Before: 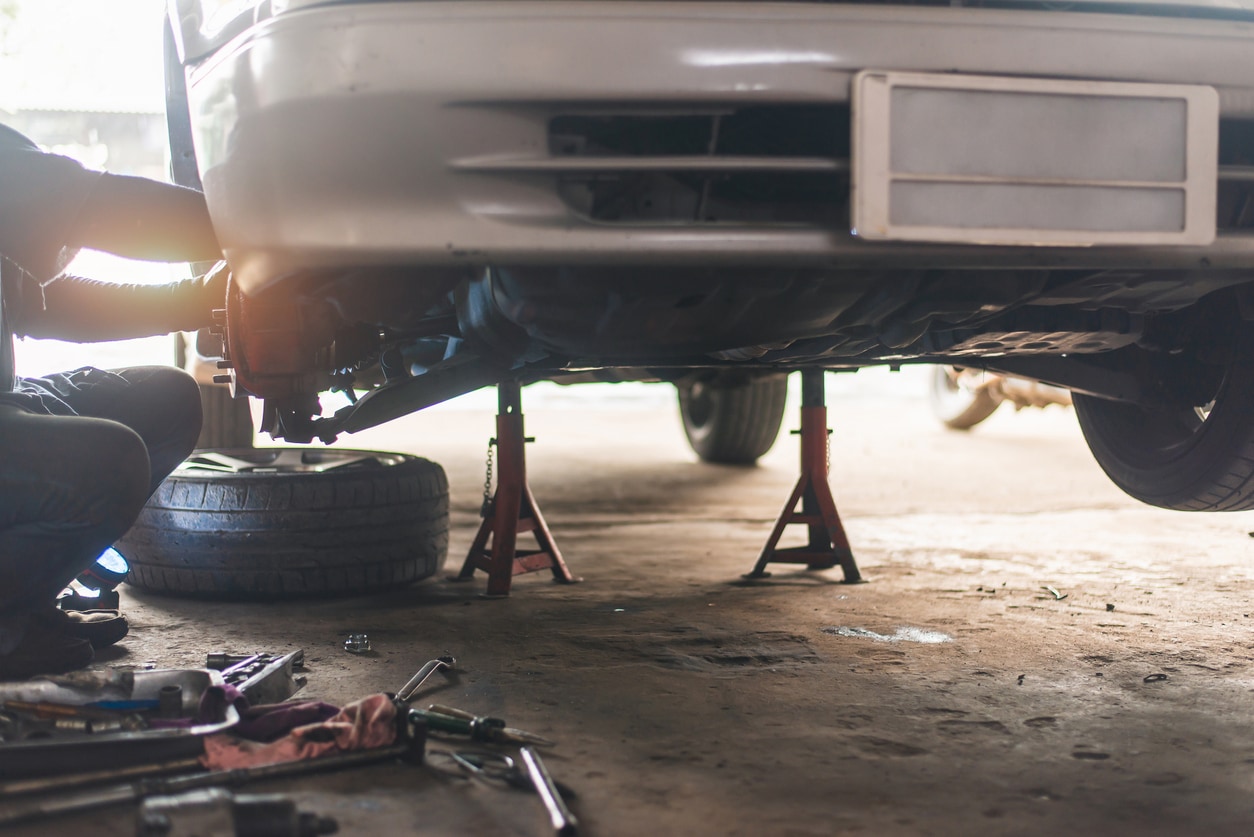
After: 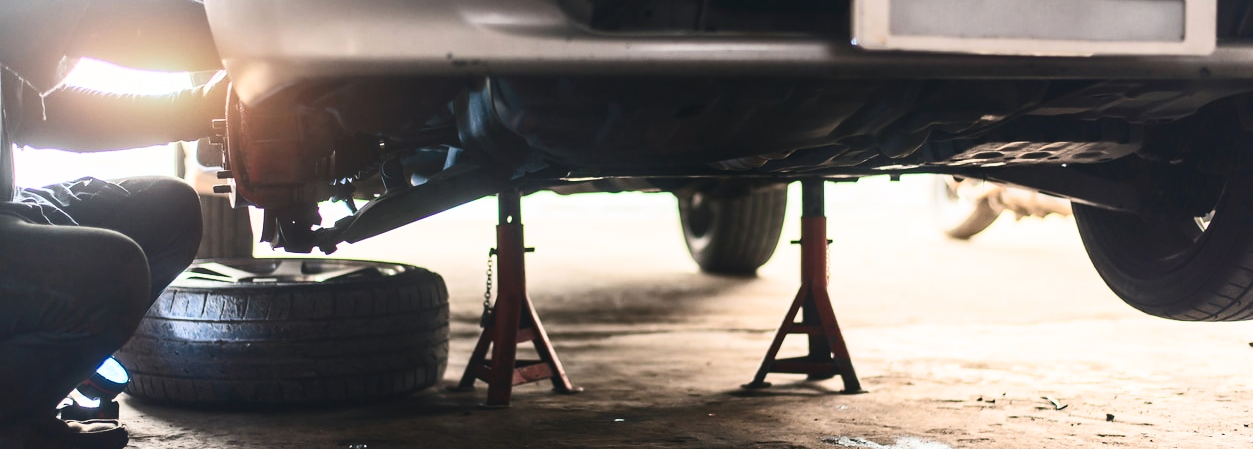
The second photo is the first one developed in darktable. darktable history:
crop and rotate: top 22.797%, bottom 23.545%
contrast brightness saturation: contrast 0.374, brightness 0.095
tone equalizer: edges refinement/feathering 500, mask exposure compensation -1.57 EV, preserve details no
